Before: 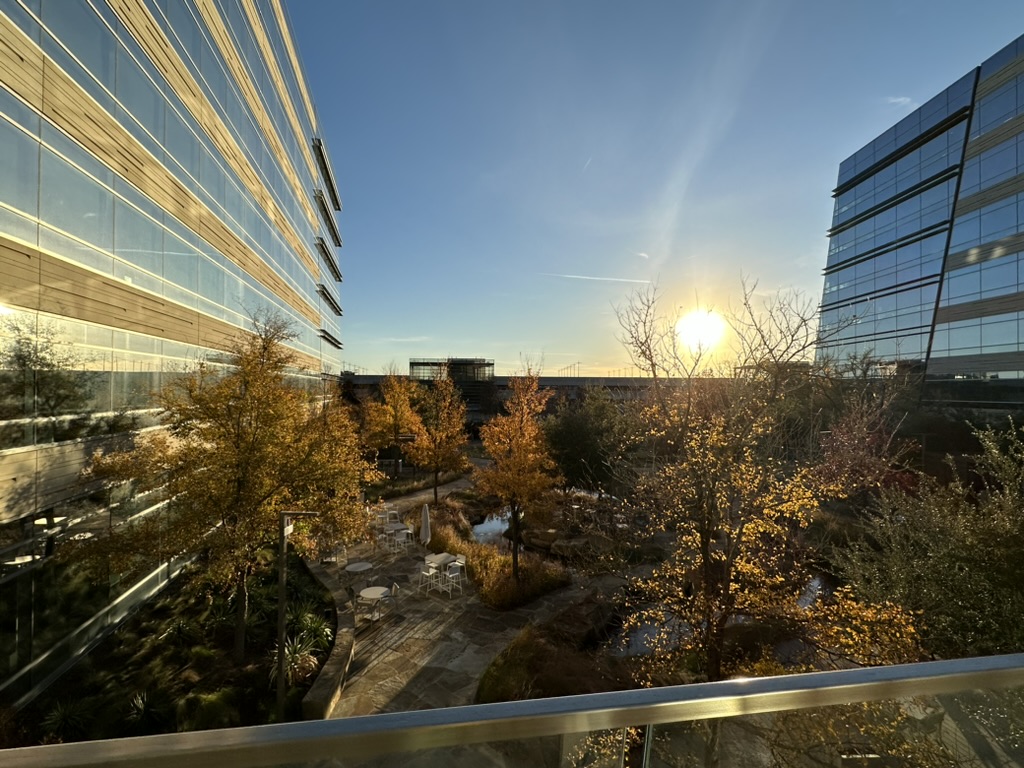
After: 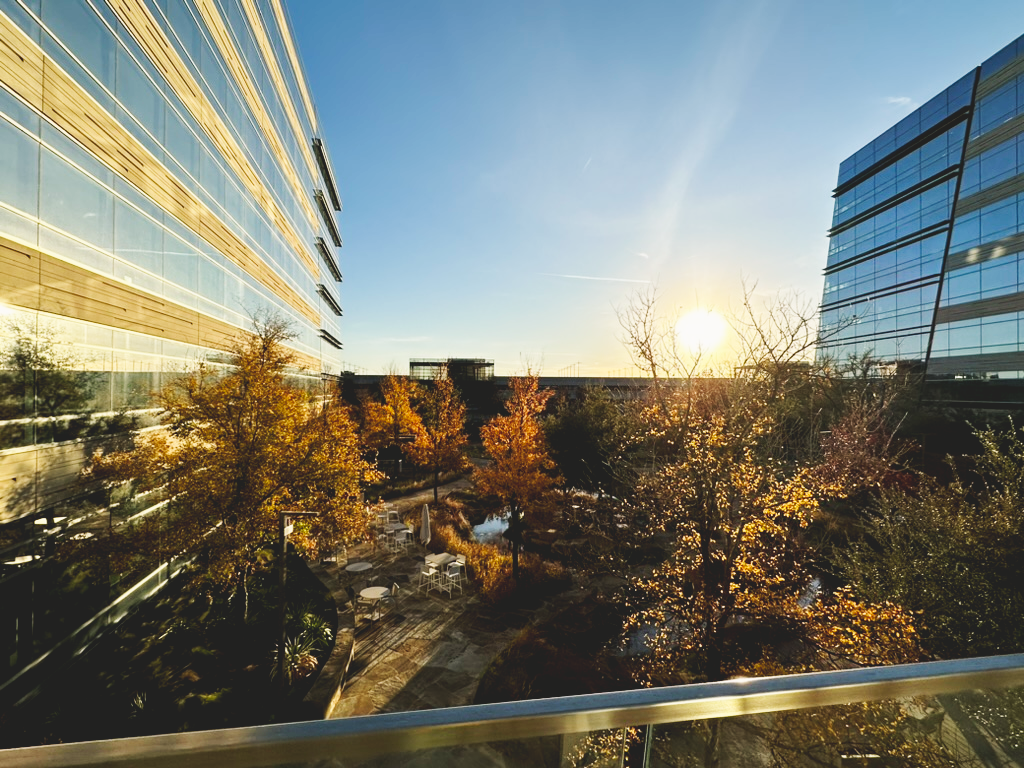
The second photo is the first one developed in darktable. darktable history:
color balance rgb: shadows lift › chroma 2.042%, shadows lift › hue 220.28°, power › luminance -3.962%, power › chroma 0.543%, power › hue 37.23°, highlights gain › chroma 0.676%, highlights gain › hue 56.67°, global offset › luminance 1.989%, perceptual saturation grading › global saturation -0.148%
base curve: curves: ch0 [(0, 0.003) (0.001, 0.002) (0.006, 0.004) (0.02, 0.022) (0.048, 0.086) (0.094, 0.234) (0.162, 0.431) (0.258, 0.629) (0.385, 0.8) (0.548, 0.918) (0.751, 0.988) (1, 1)], preserve colors none
exposure: black level correction 0.009, exposure -0.657 EV, compensate exposure bias true, compensate highlight preservation false
